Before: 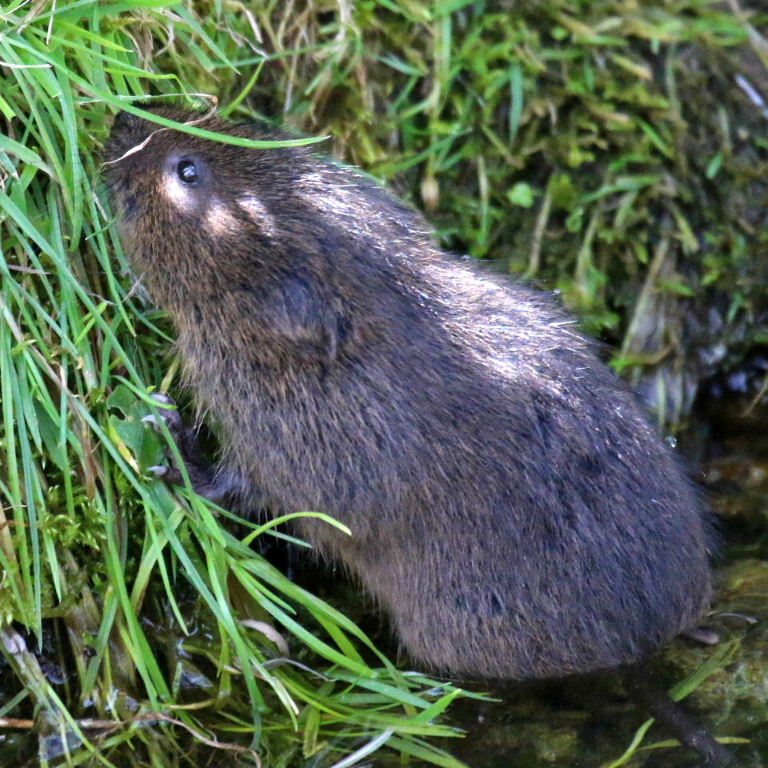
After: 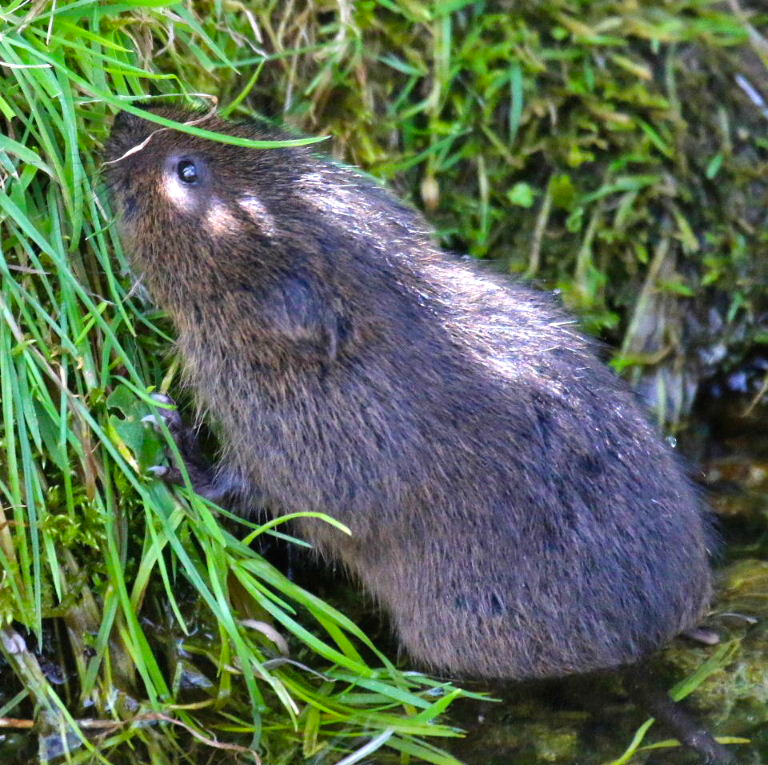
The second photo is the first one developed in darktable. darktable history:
shadows and highlights: soften with gaussian
exposure: black level correction -0.001, exposure 0.08 EV, compensate exposure bias true, compensate highlight preservation false
color balance rgb: power › hue 328.57°, perceptual saturation grading › global saturation 25.053%
crop: top 0.039%, bottom 0.185%
